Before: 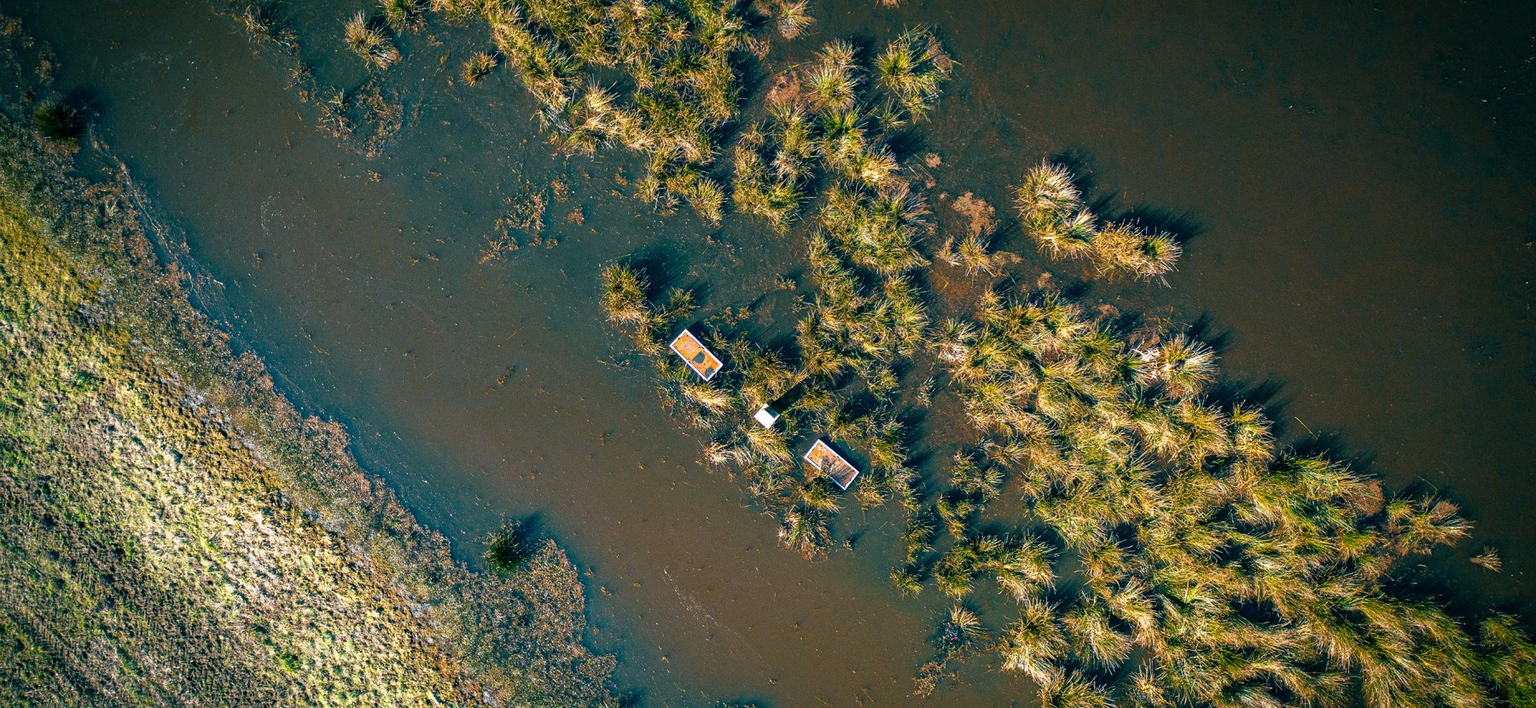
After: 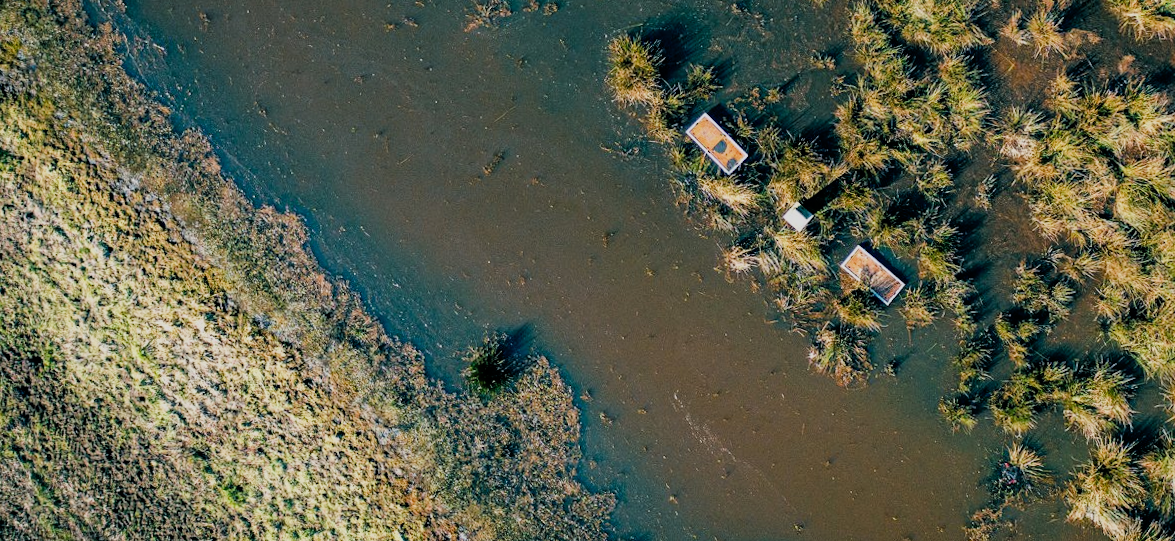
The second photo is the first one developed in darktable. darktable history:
filmic rgb: black relative exposure -7.65 EV, white relative exposure 4.56 EV, threshold 3.02 EV, hardness 3.61, contrast 1.057, add noise in highlights 0.001, color science v3 (2019), use custom middle-gray values true, contrast in highlights soft, enable highlight reconstruction true
exposure: black level correction 0.007, exposure 0.155 EV, compensate highlight preservation false
crop and rotate: angle -1.17°, left 3.564%, top 31.915%, right 28.291%
shadows and highlights: radius 125.87, shadows 21.22, highlights -22.05, low approximation 0.01
